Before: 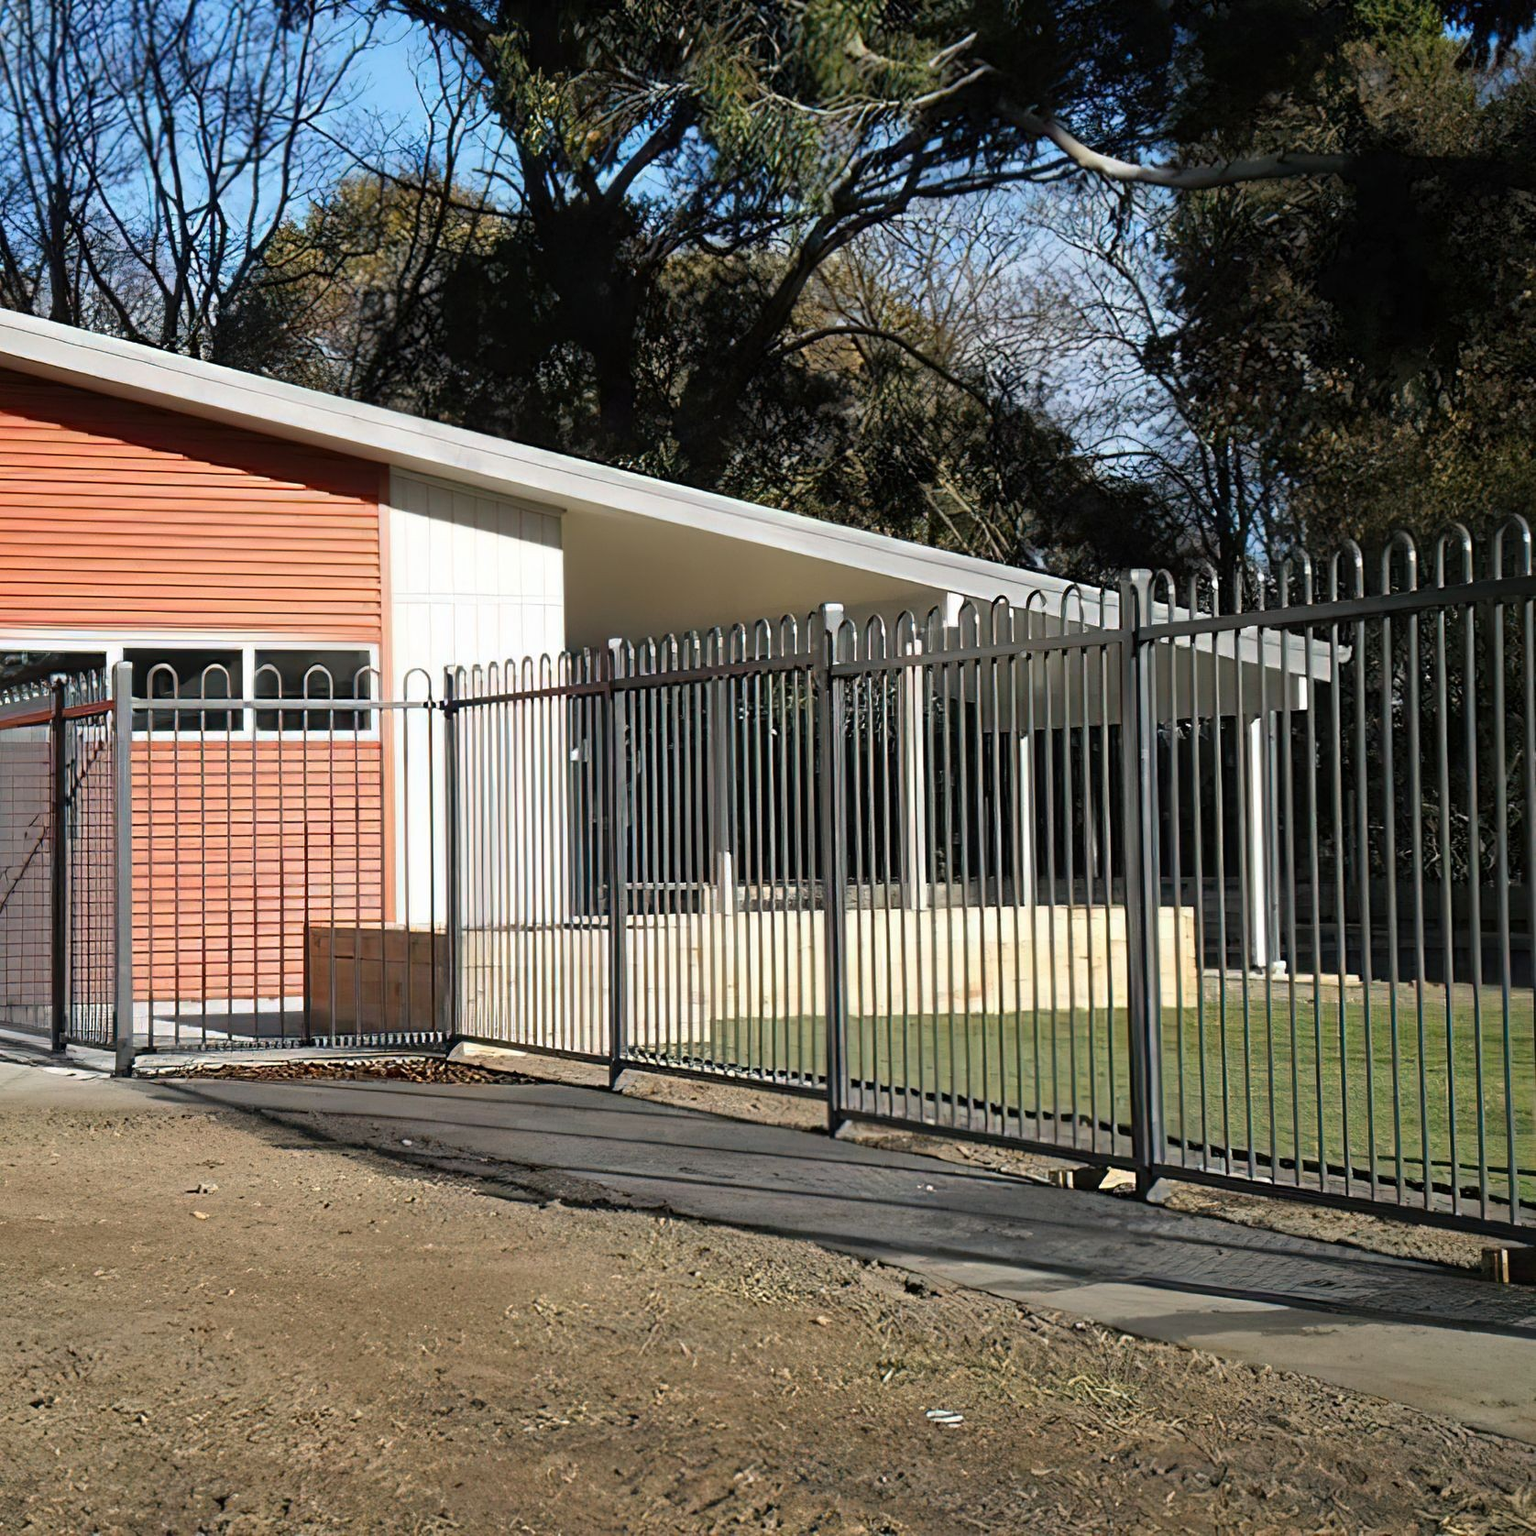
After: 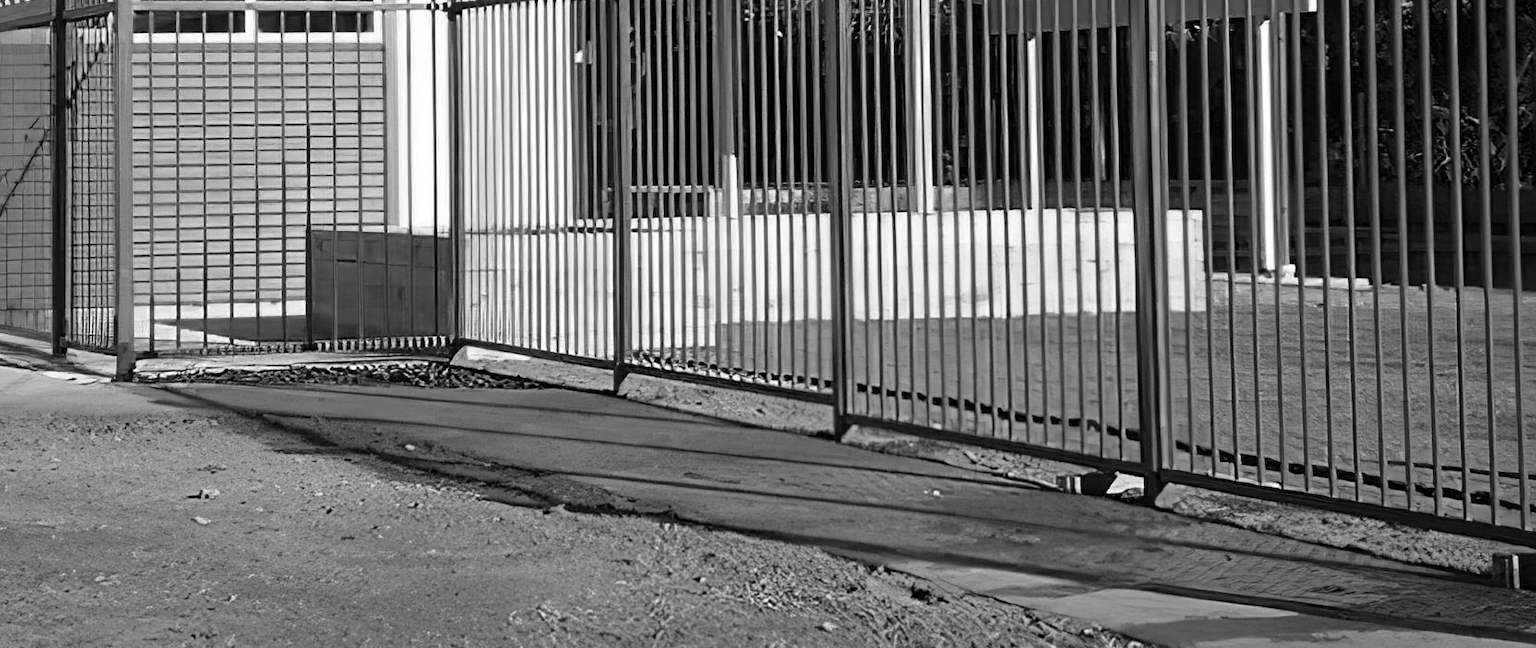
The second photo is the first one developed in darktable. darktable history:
crop: top 45.468%, bottom 12.186%
color calibration: output gray [0.22, 0.42, 0.37, 0], illuminant as shot in camera, x 0.369, y 0.376, temperature 4327.74 K
